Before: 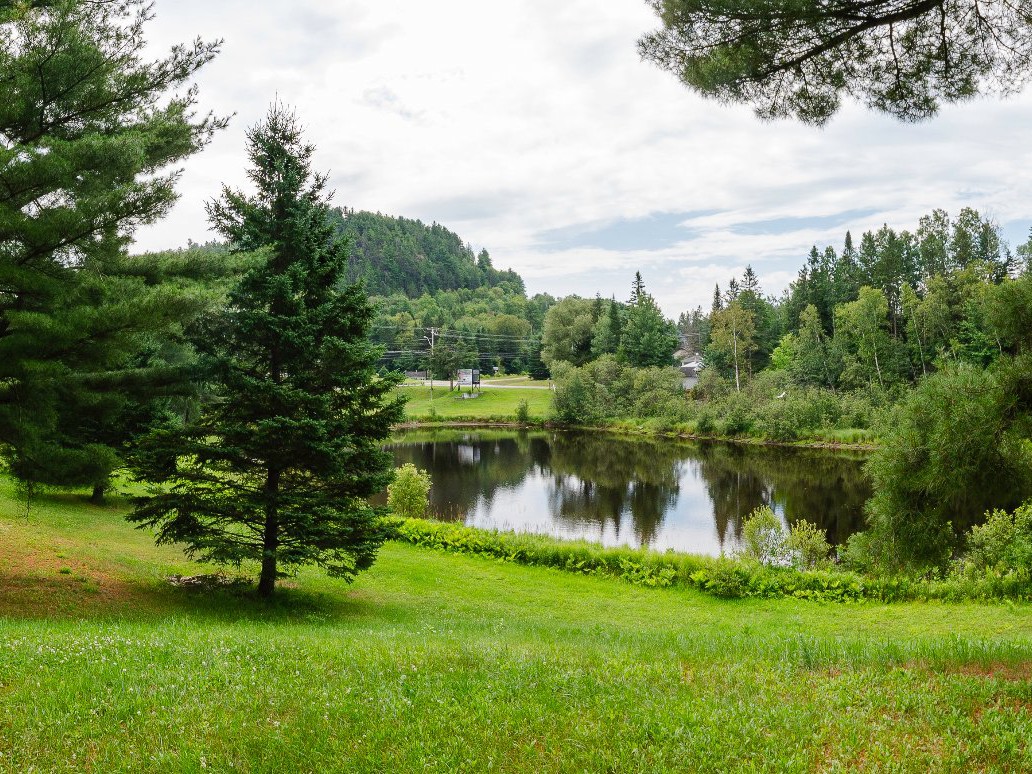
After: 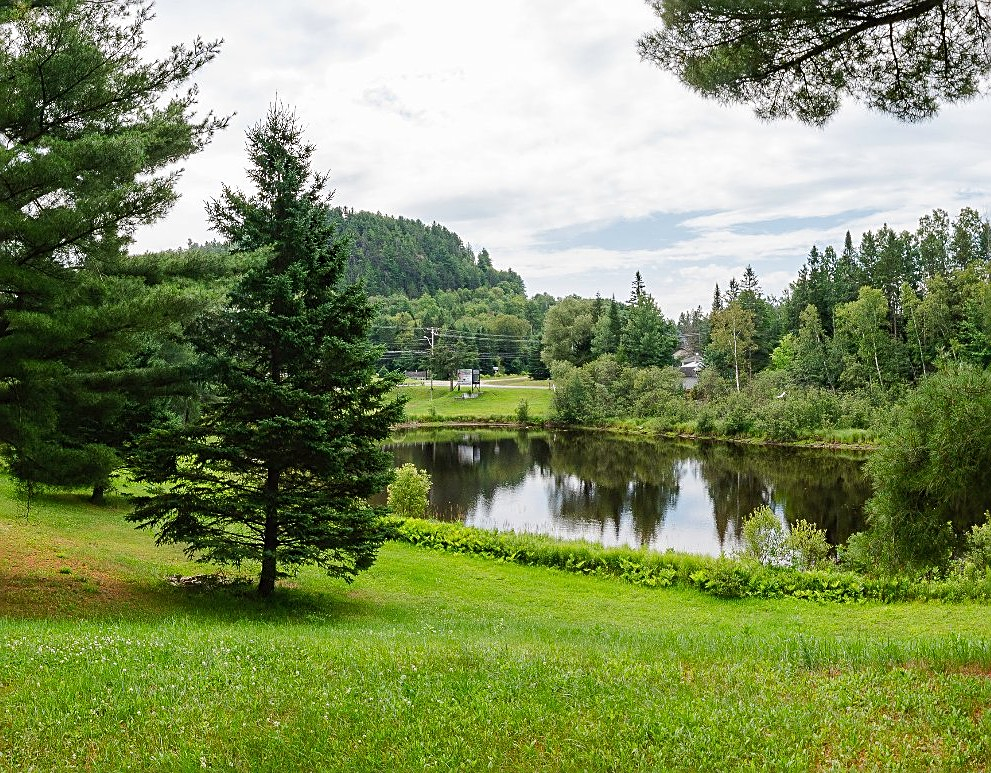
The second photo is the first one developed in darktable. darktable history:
sharpen: on, module defaults
crop: right 3.961%, bottom 0.044%
